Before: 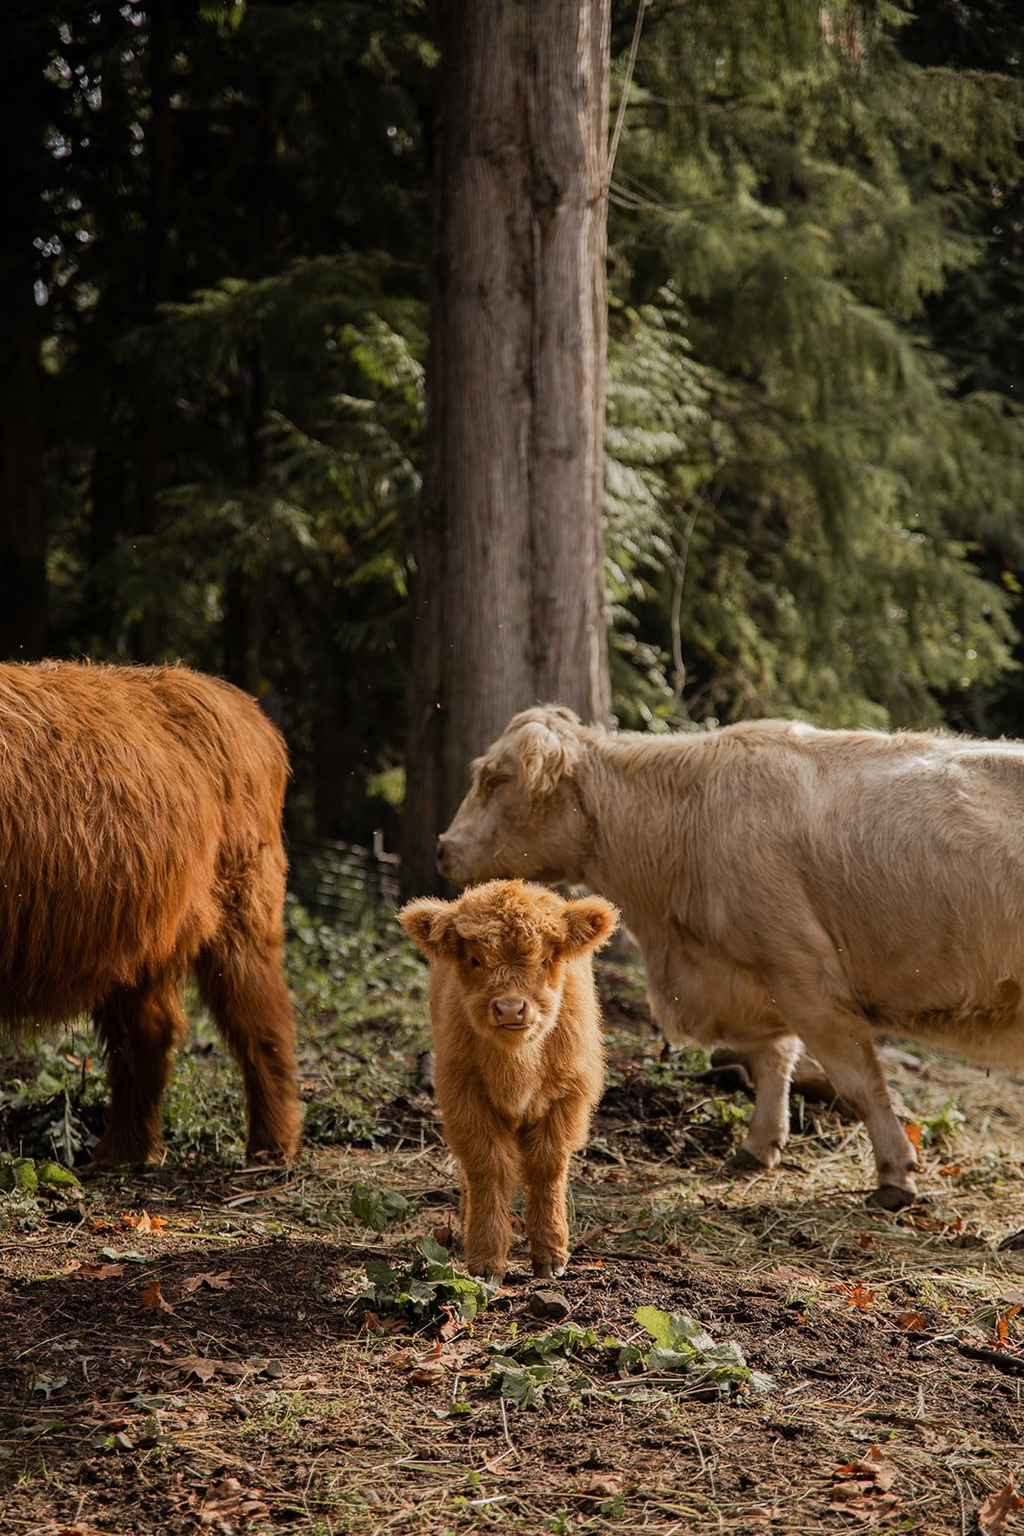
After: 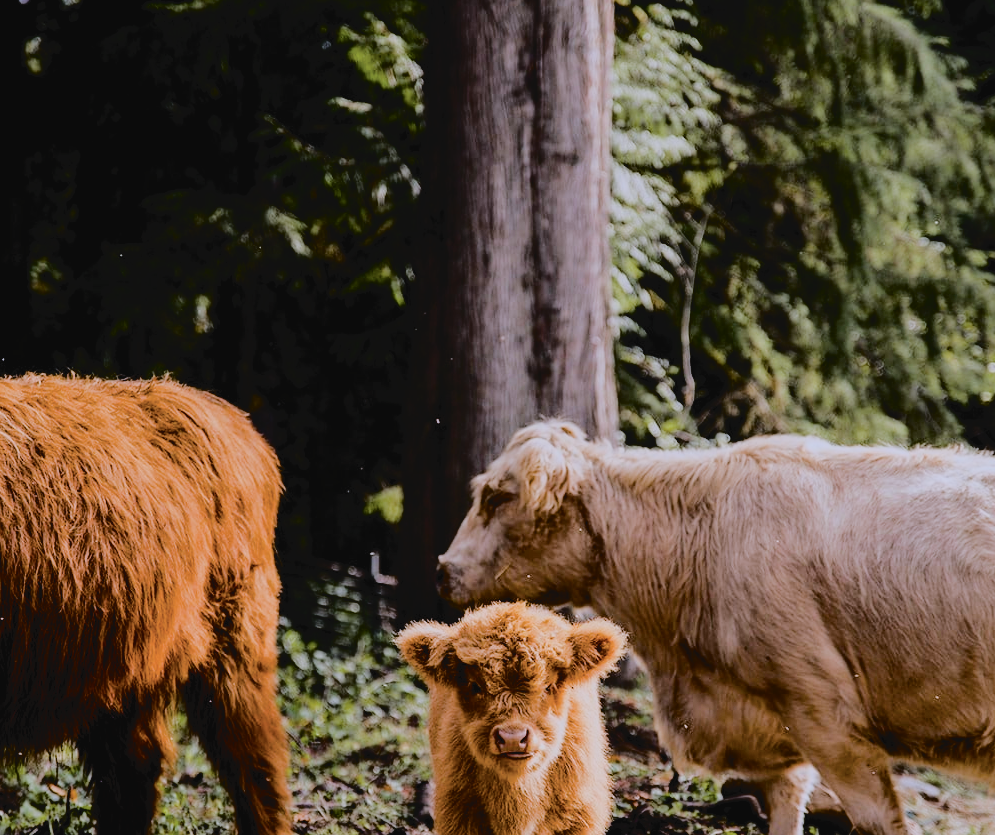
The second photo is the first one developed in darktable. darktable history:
crop: left 1.783%, top 19.652%, right 4.875%, bottom 28.125%
filmic rgb: black relative exposure -6.04 EV, white relative exposure 6.97 EV, hardness 2.24, iterations of high-quality reconstruction 0
color balance rgb: shadows lift › chroma 0.984%, shadows lift › hue 115.12°, perceptual saturation grading › global saturation 27.832%, perceptual saturation grading › highlights -24.722%, perceptual saturation grading › mid-tones 25.072%, perceptual saturation grading › shadows 49.498%
exposure: compensate highlight preservation false
color calibration: illuminant as shot in camera, x 0.377, y 0.393, temperature 4168.6 K
tone curve: curves: ch0 [(0, 0) (0.003, 0.051) (0.011, 0.052) (0.025, 0.055) (0.044, 0.062) (0.069, 0.068) (0.1, 0.077) (0.136, 0.098) (0.177, 0.145) (0.224, 0.223) (0.277, 0.314) (0.335, 0.43) (0.399, 0.518) (0.468, 0.591) (0.543, 0.656) (0.623, 0.726) (0.709, 0.809) (0.801, 0.857) (0.898, 0.918) (1, 1)], color space Lab, independent channels, preserve colors none
contrast brightness saturation: contrast 0.006, saturation -0.066
